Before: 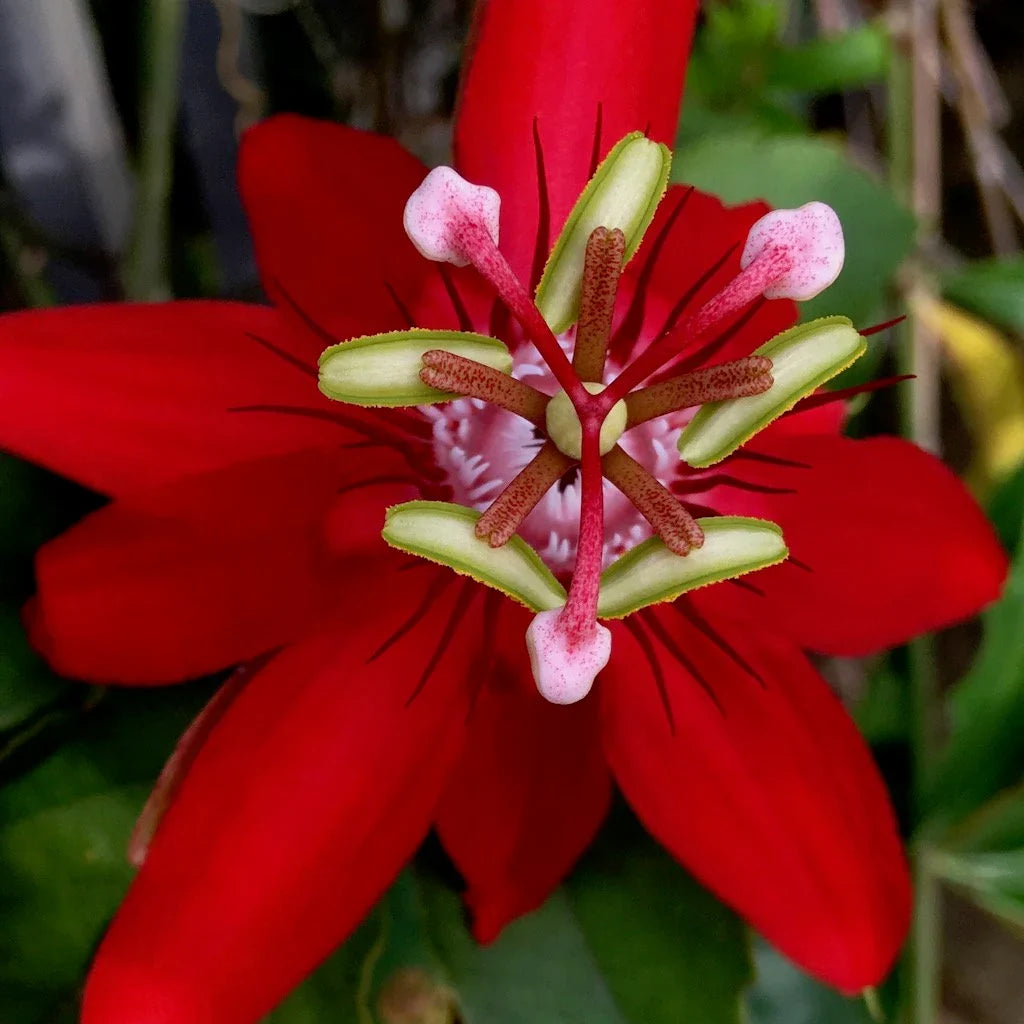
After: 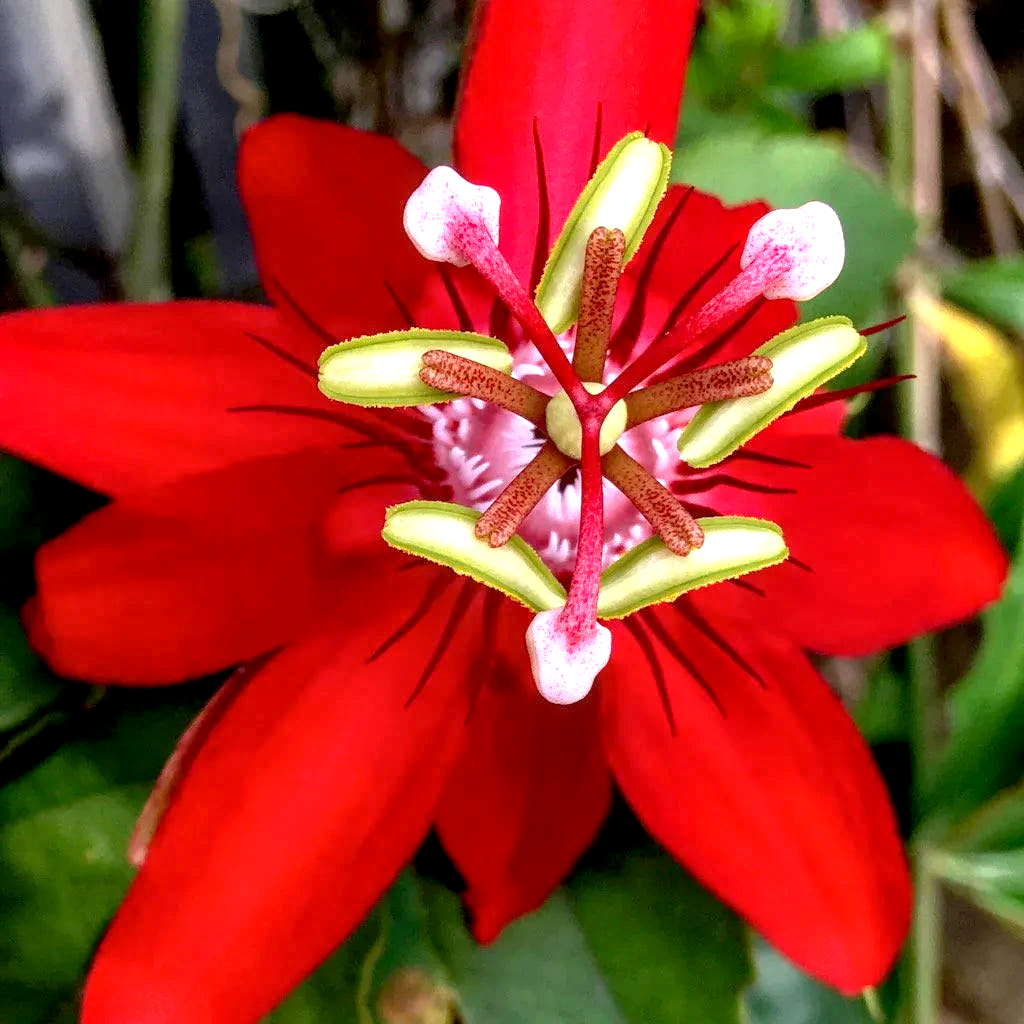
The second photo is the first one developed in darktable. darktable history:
local contrast: on, module defaults
exposure: black level correction 0.001, exposure 1.129 EV, compensate exposure bias true, compensate highlight preservation false
